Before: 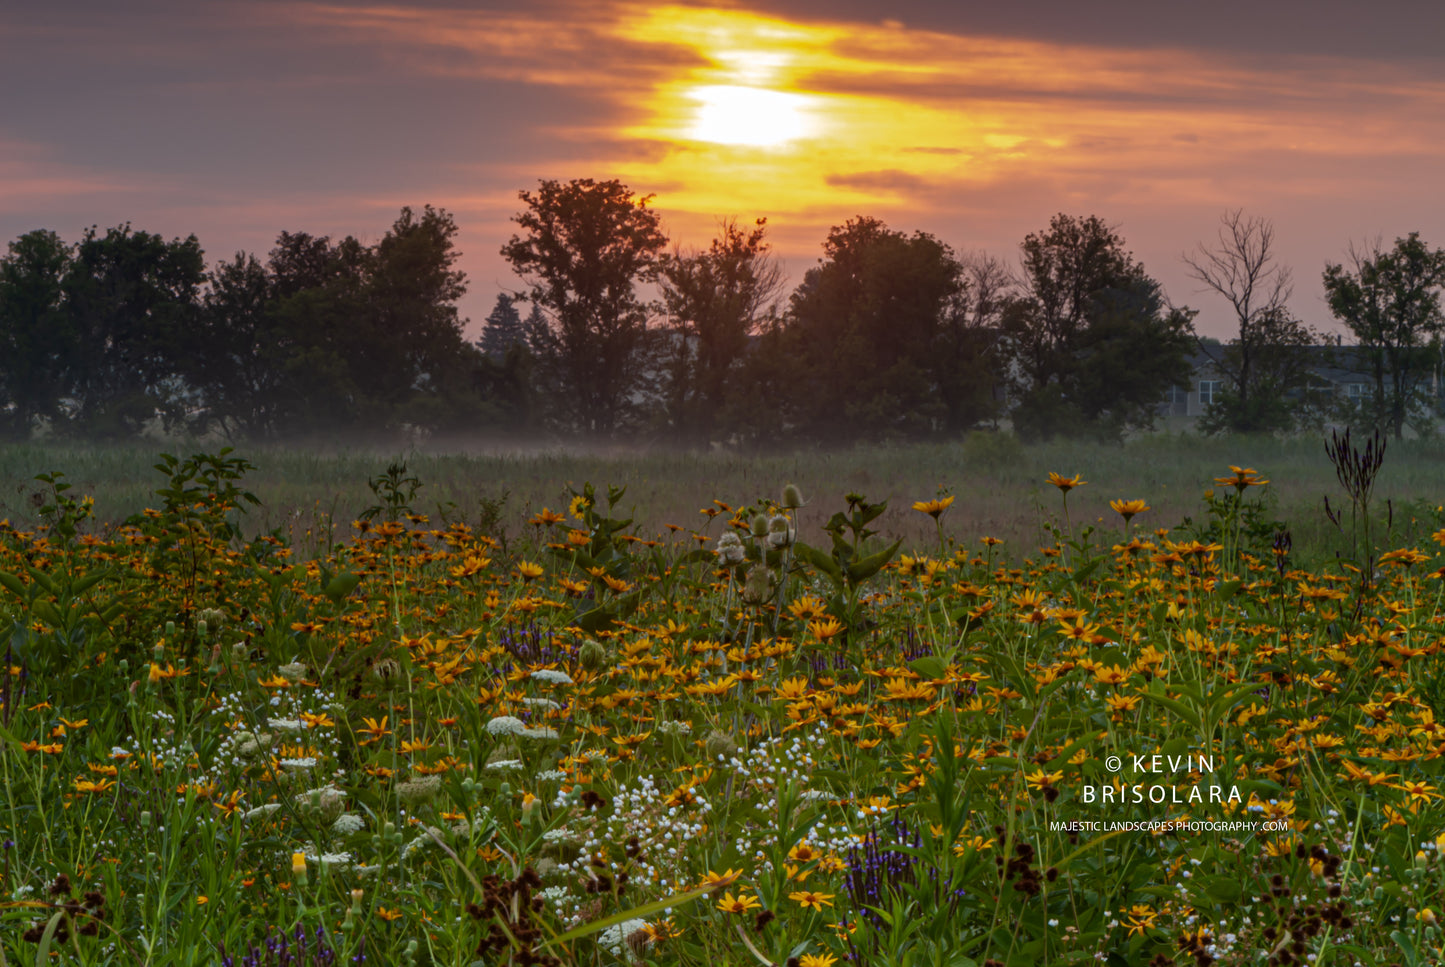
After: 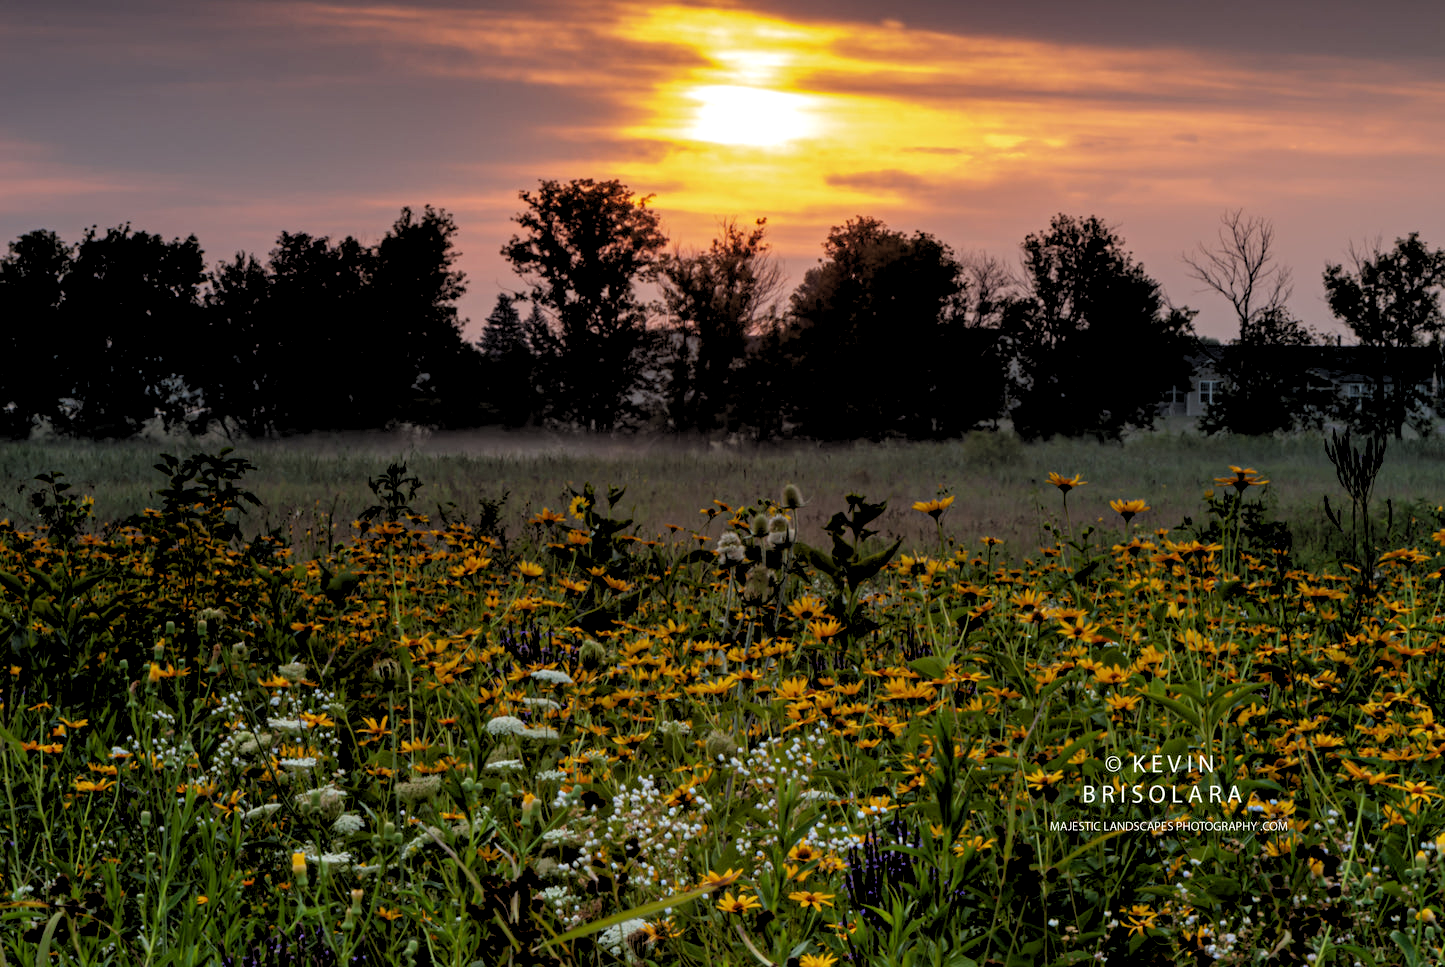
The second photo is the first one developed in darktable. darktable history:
base curve: curves: ch0 [(0, 0) (0.283, 0.295) (1, 1)], preserve colors none
rgb levels: levels [[0.029, 0.461, 0.922], [0, 0.5, 1], [0, 0.5, 1]]
